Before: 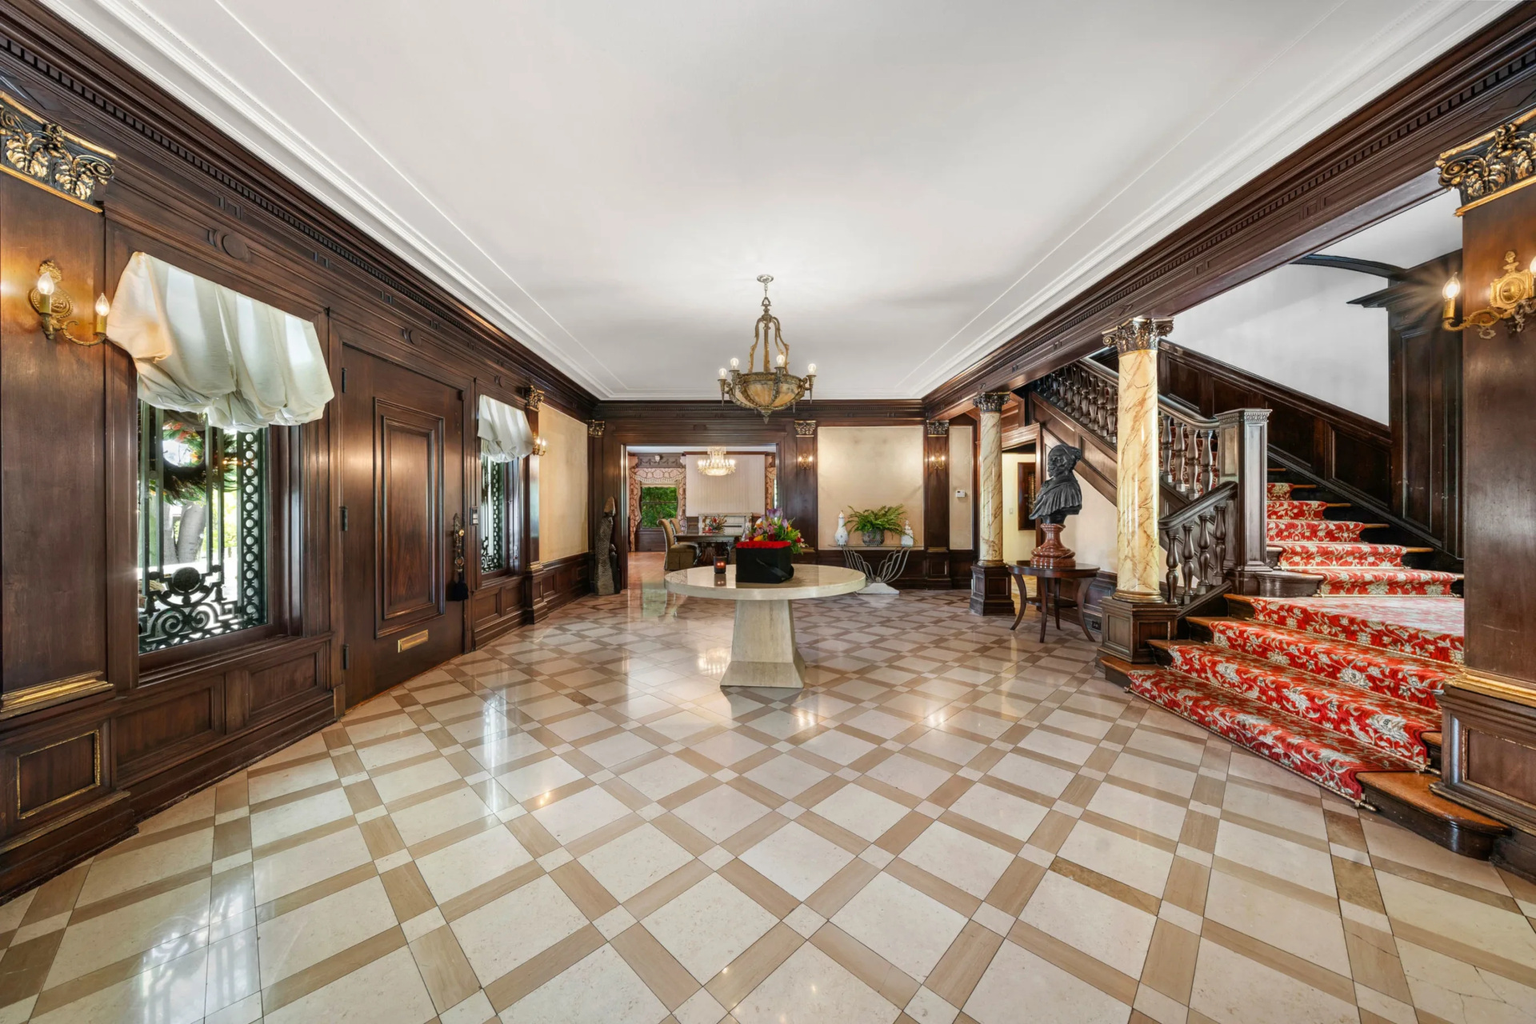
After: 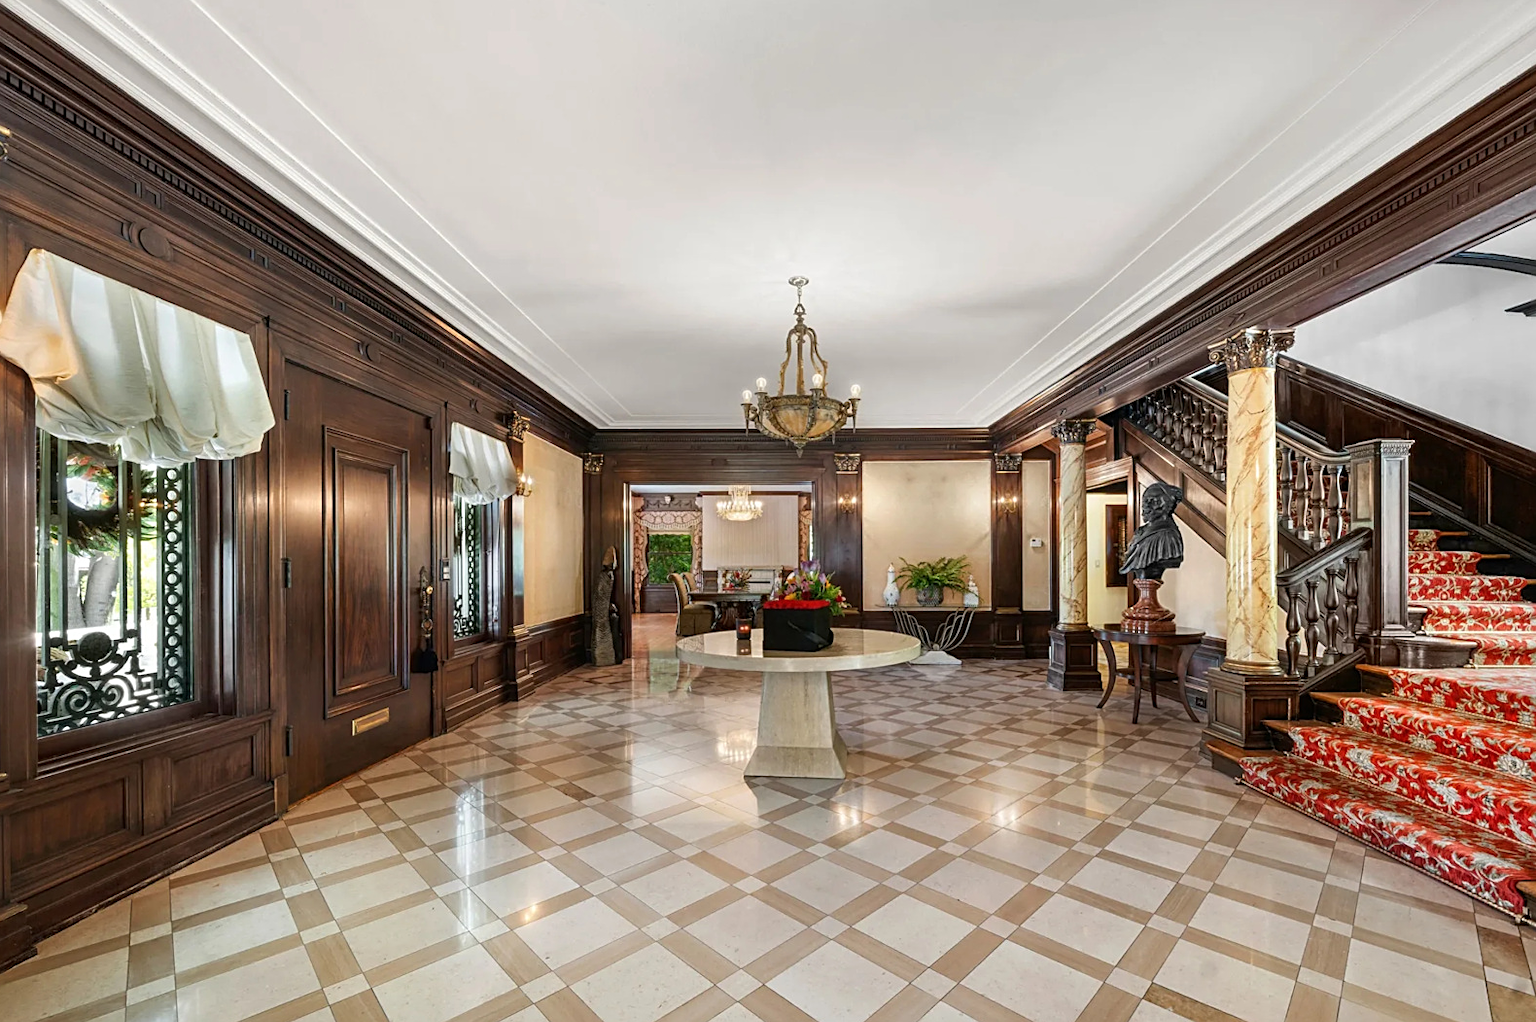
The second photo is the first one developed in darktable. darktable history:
sharpen: on, module defaults
crop and rotate: left 7.076%, top 4.649%, right 10.619%, bottom 13.105%
